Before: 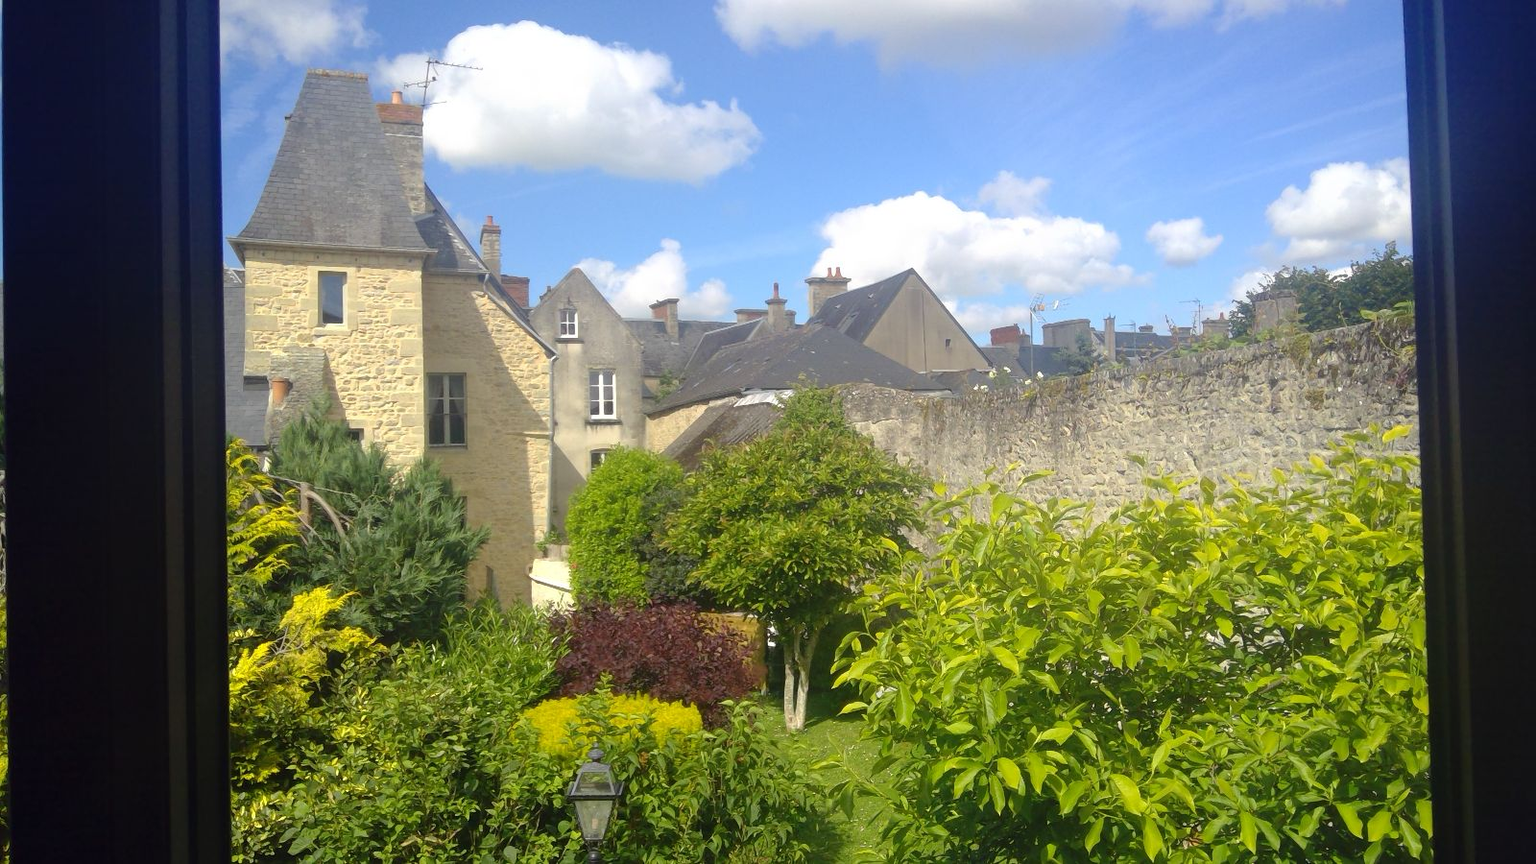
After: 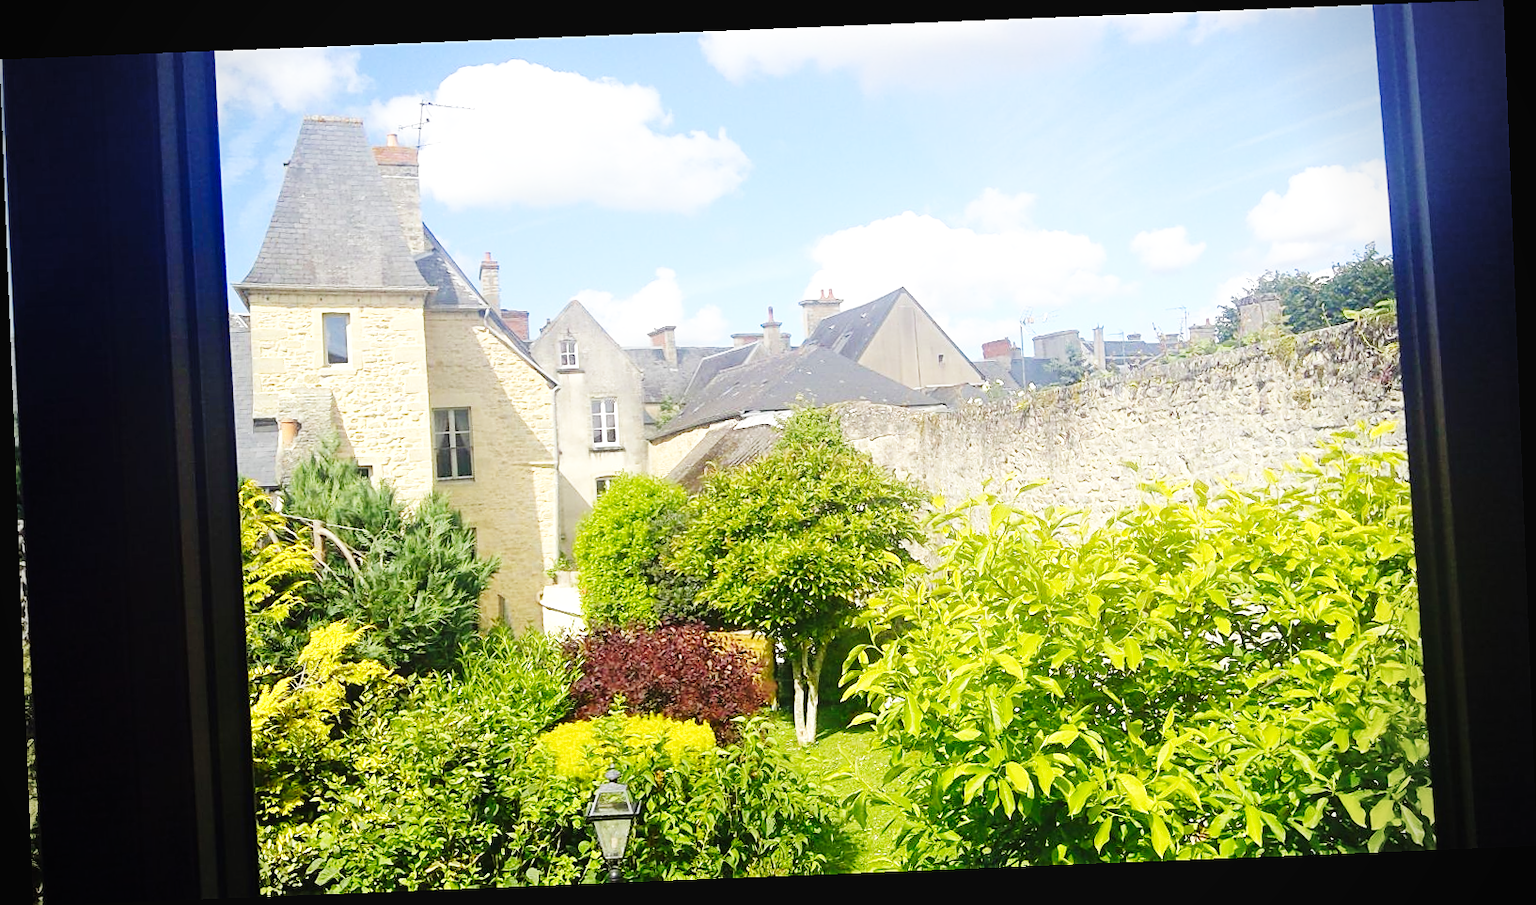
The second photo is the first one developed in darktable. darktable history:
sharpen: on, module defaults
vignetting: fall-off radius 31.48%, brightness -0.472
rotate and perspective: rotation -2.29°, automatic cropping off
base curve: curves: ch0 [(0, 0.003) (0.001, 0.002) (0.006, 0.004) (0.02, 0.022) (0.048, 0.086) (0.094, 0.234) (0.162, 0.431) (0.258, 0.629) (0.385, 0.8) (0.548, 0.918) (0.751, 0.988) (1, 1)], preserve colors none
